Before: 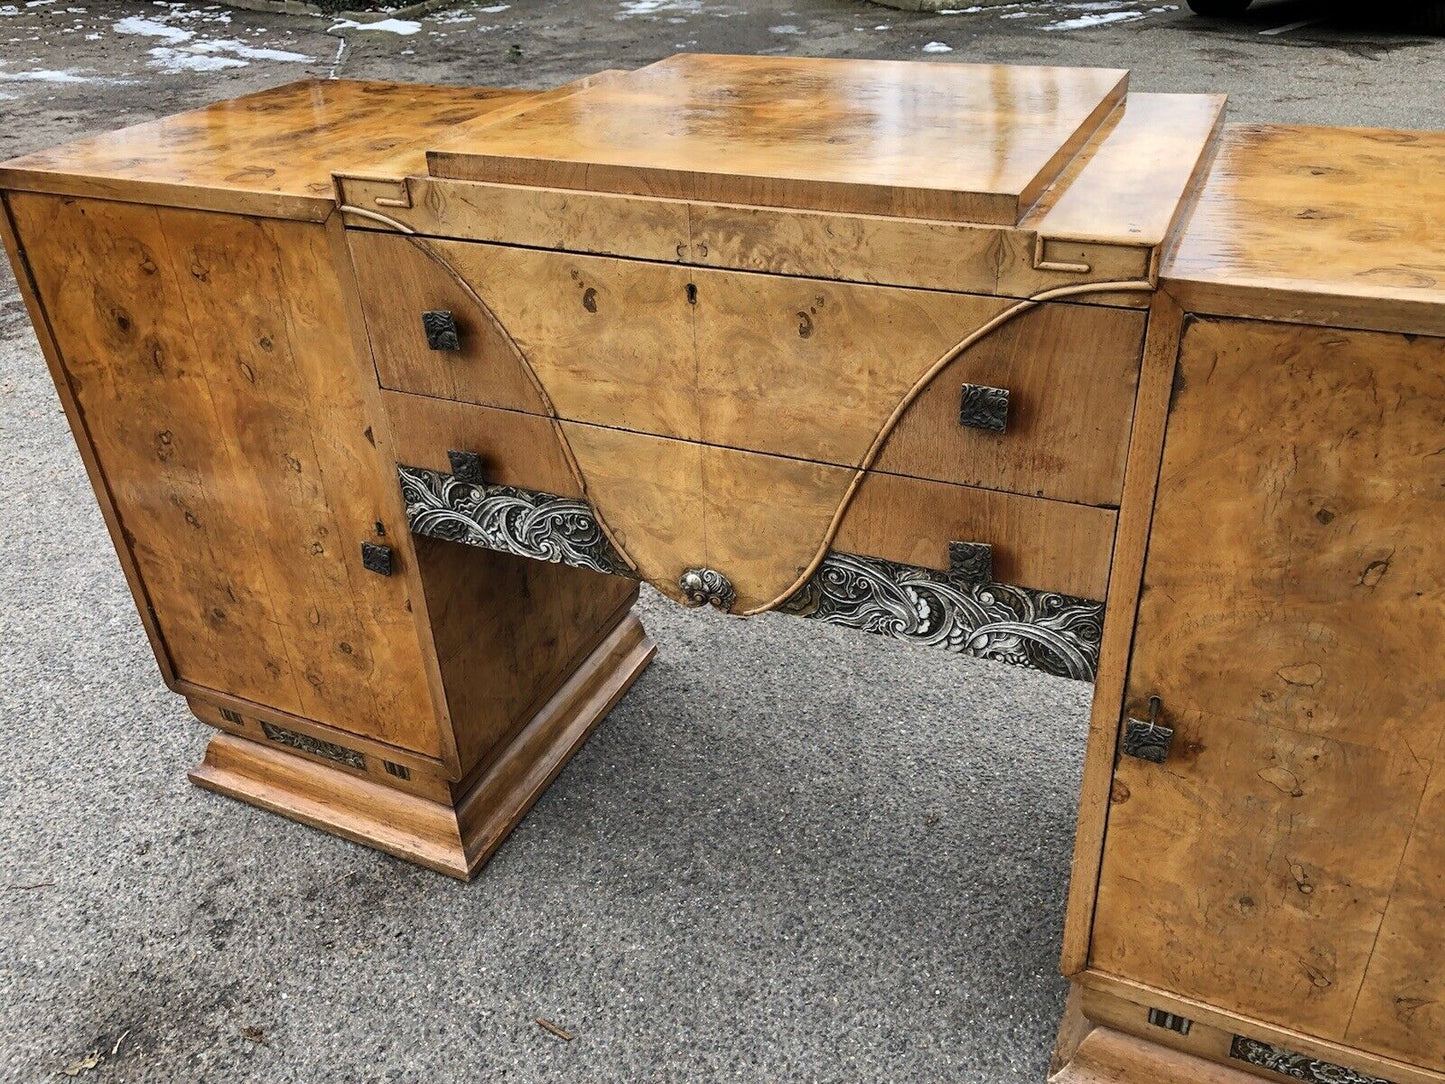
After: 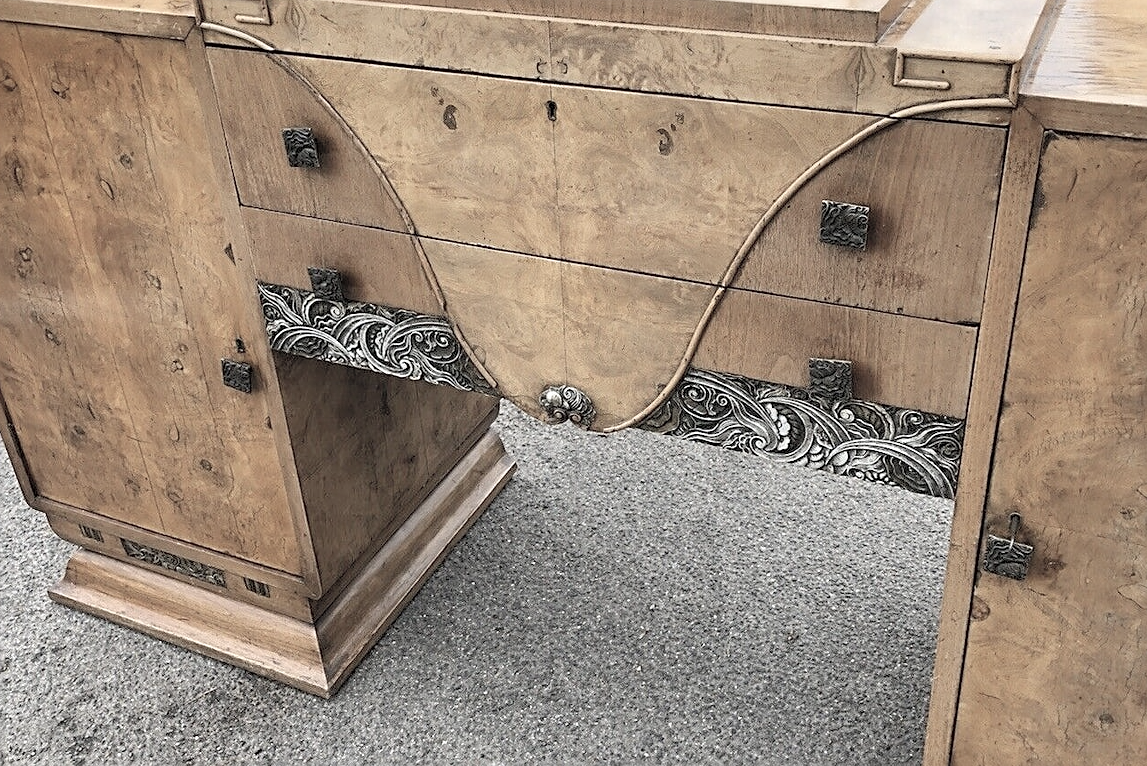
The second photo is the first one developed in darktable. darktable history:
contrast brightness saturation: brightness 0.18, saturation -0.5
sharpen: amount 0.55
crop: left 9.712%, top 16.928%, right 10.845%, bottom 12.332%
